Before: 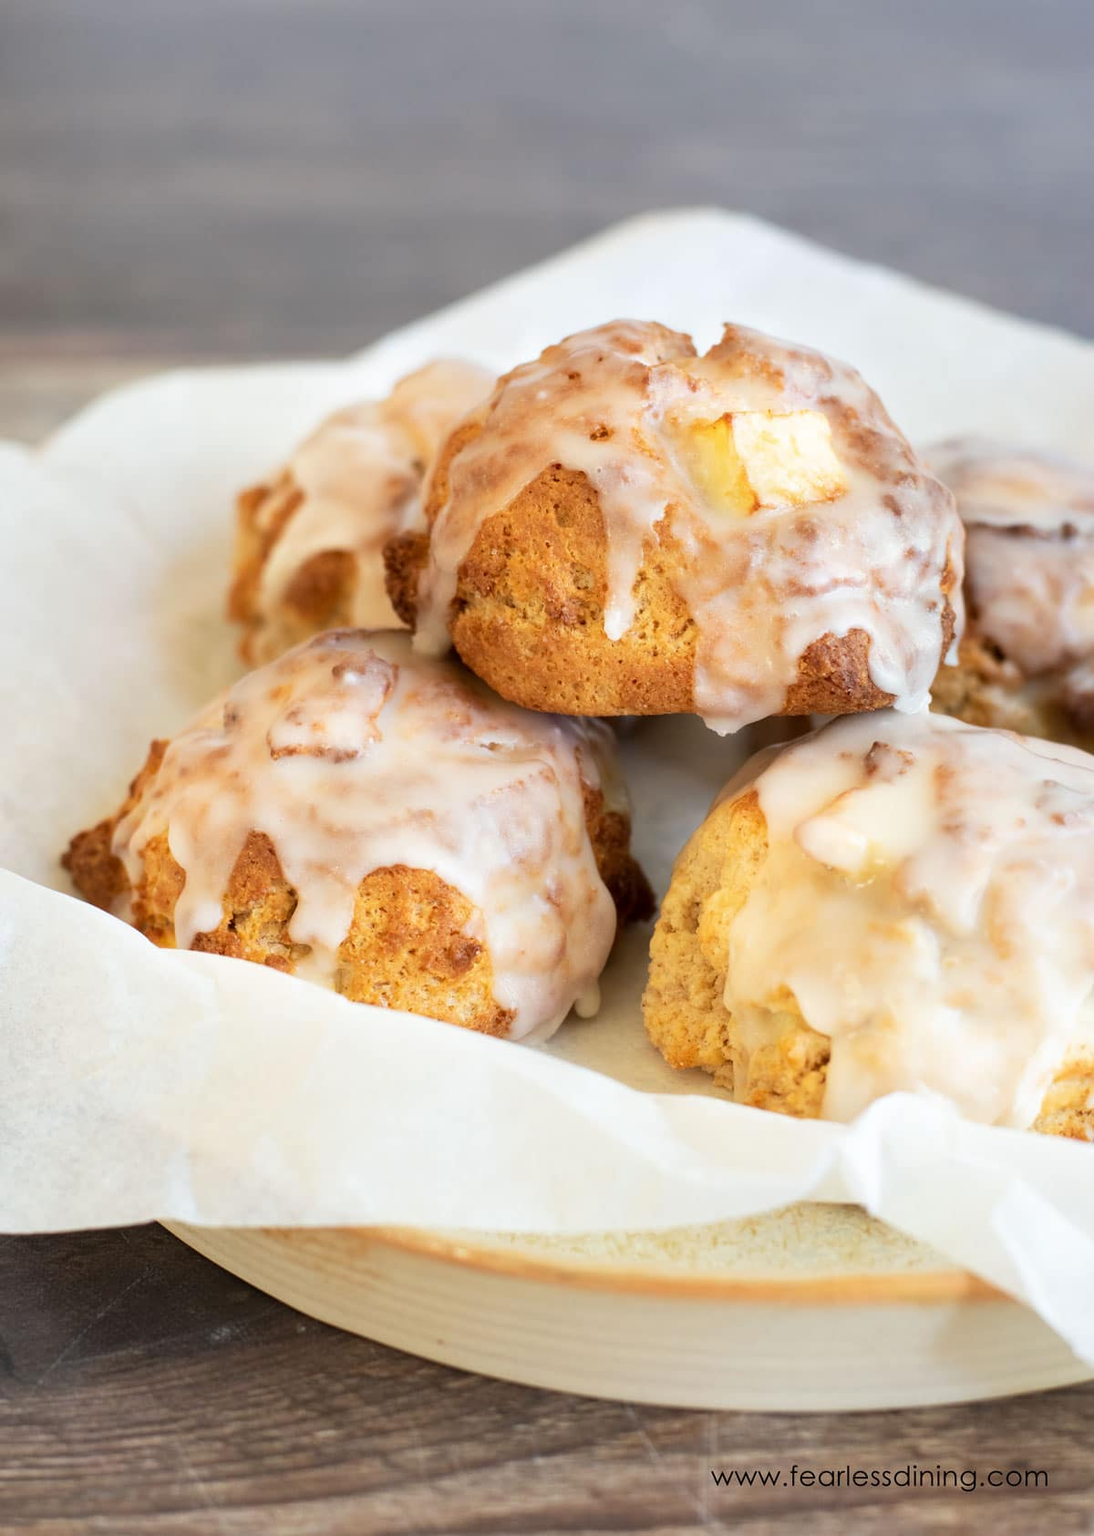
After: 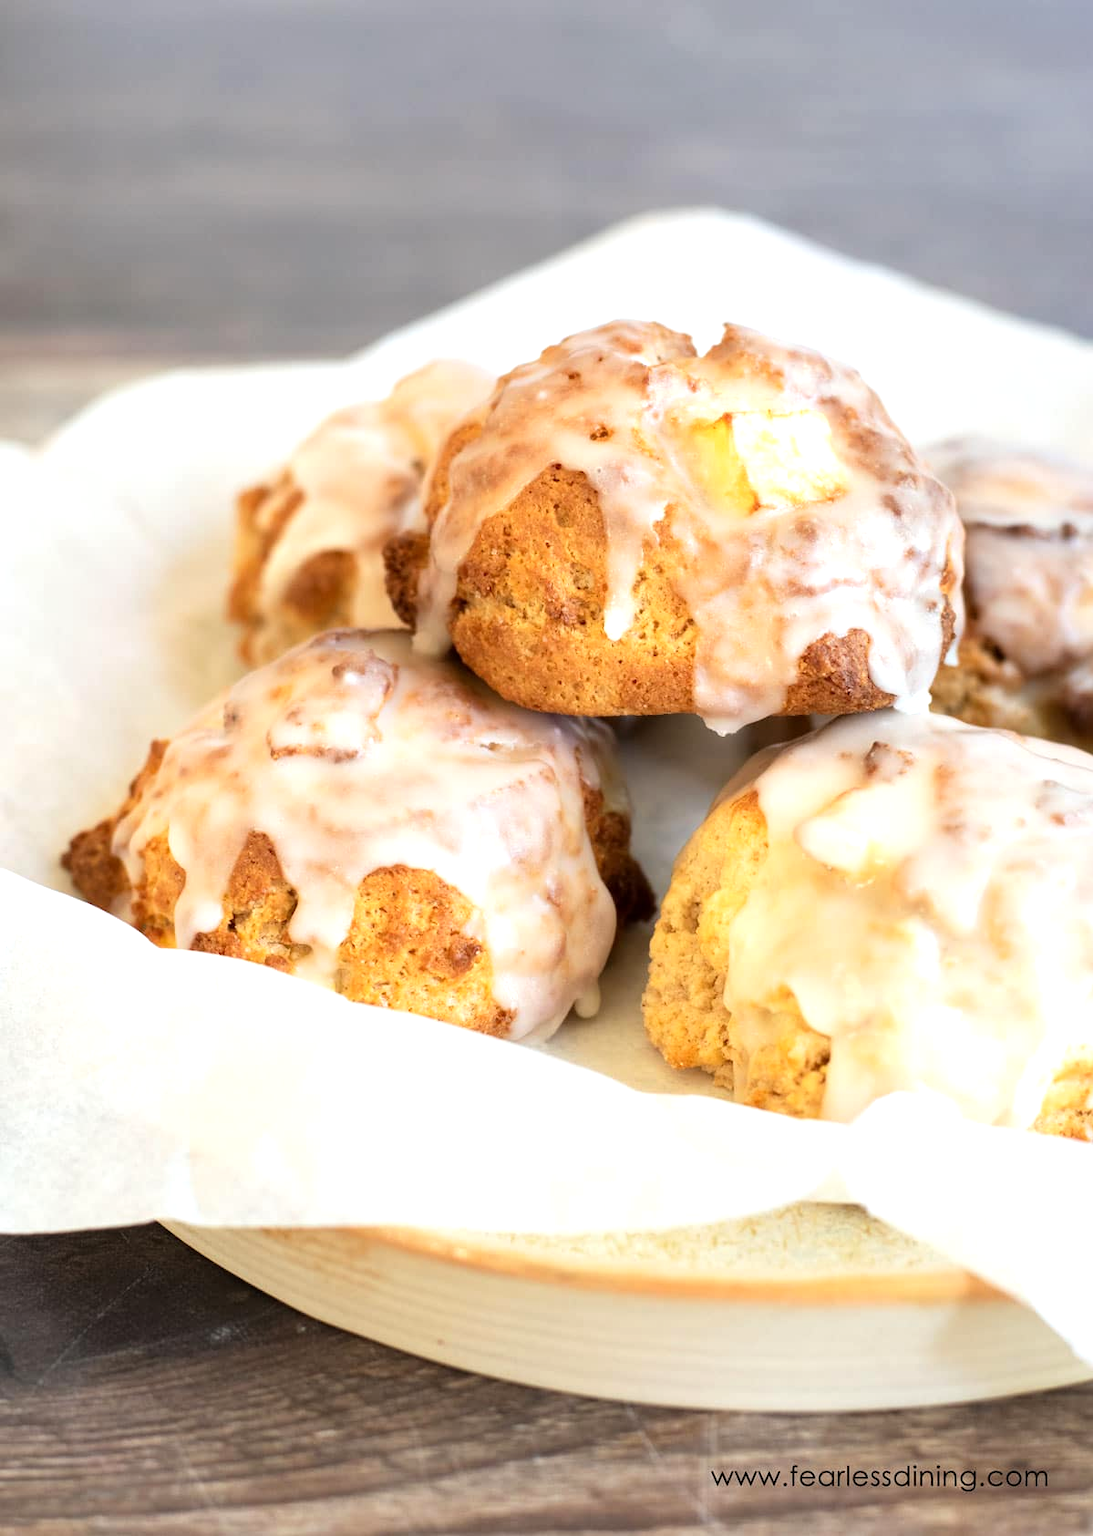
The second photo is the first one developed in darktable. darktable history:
tone equalizer: -8 EV -0.433 EV, -7 EV -0.387 EV, -6 EV -0.367 EV, -5 EV -0.199 EV, -3 EV 0.196 EV, -2 EV 0.342 EV, -1 EV 0.395 EV, +0 EV 0.398 EV
contrast brightness saturation: contrast 0.053
